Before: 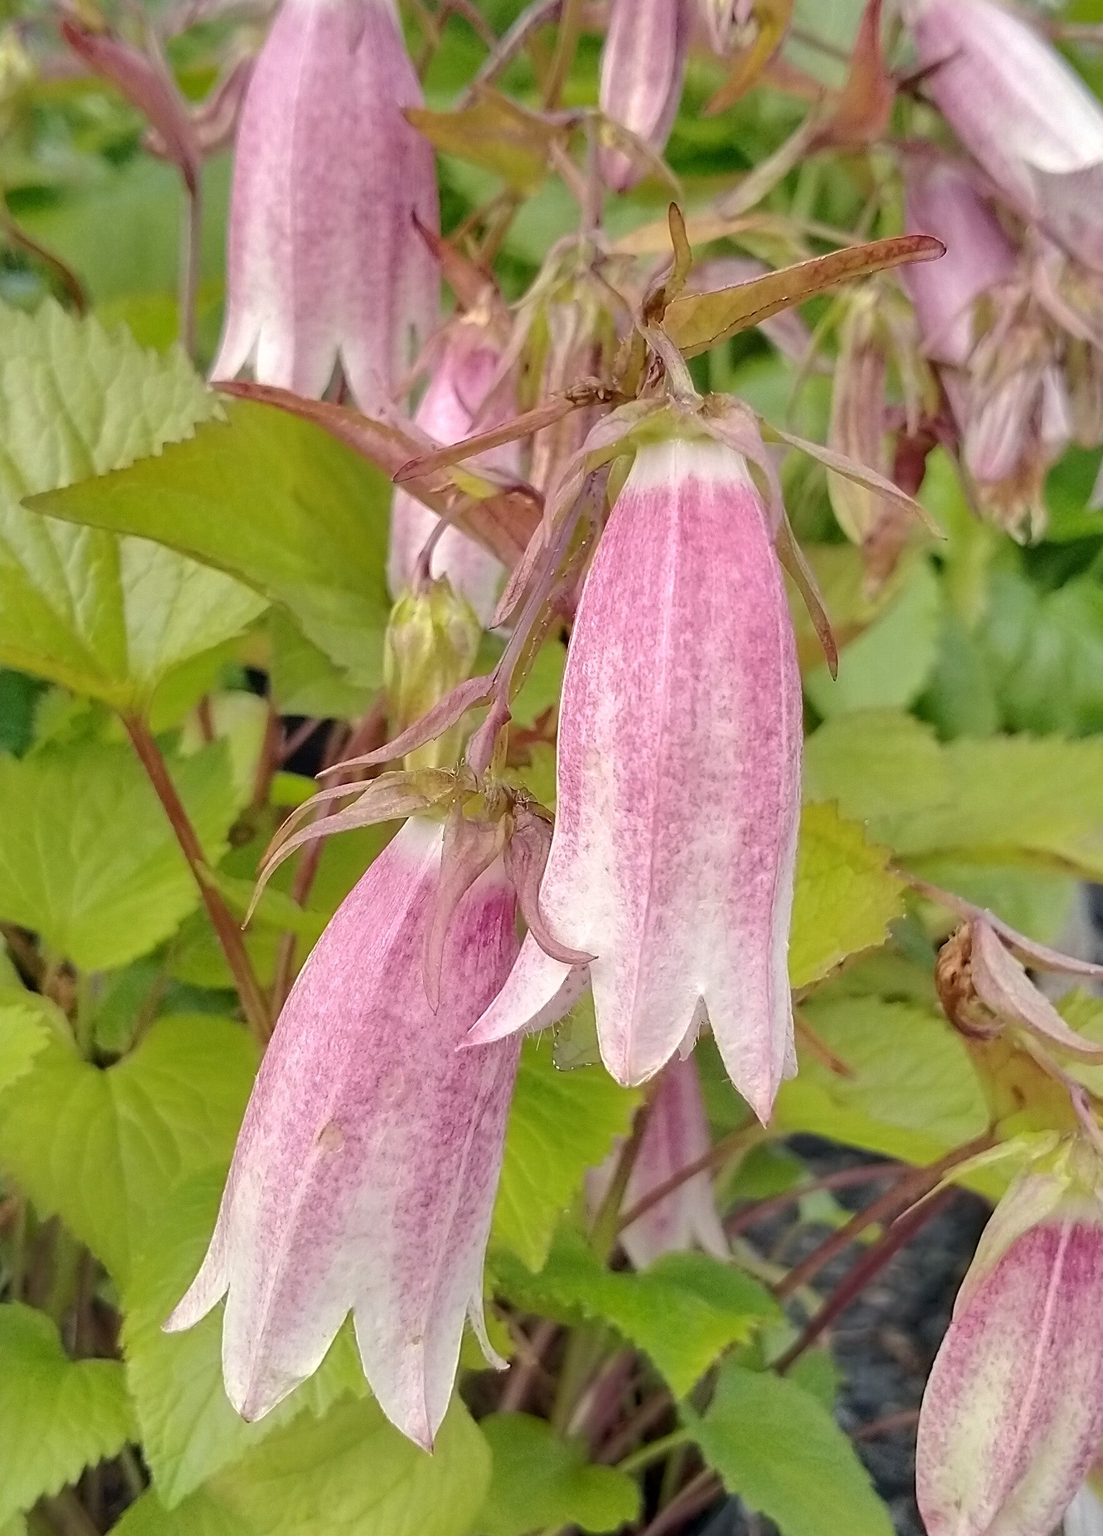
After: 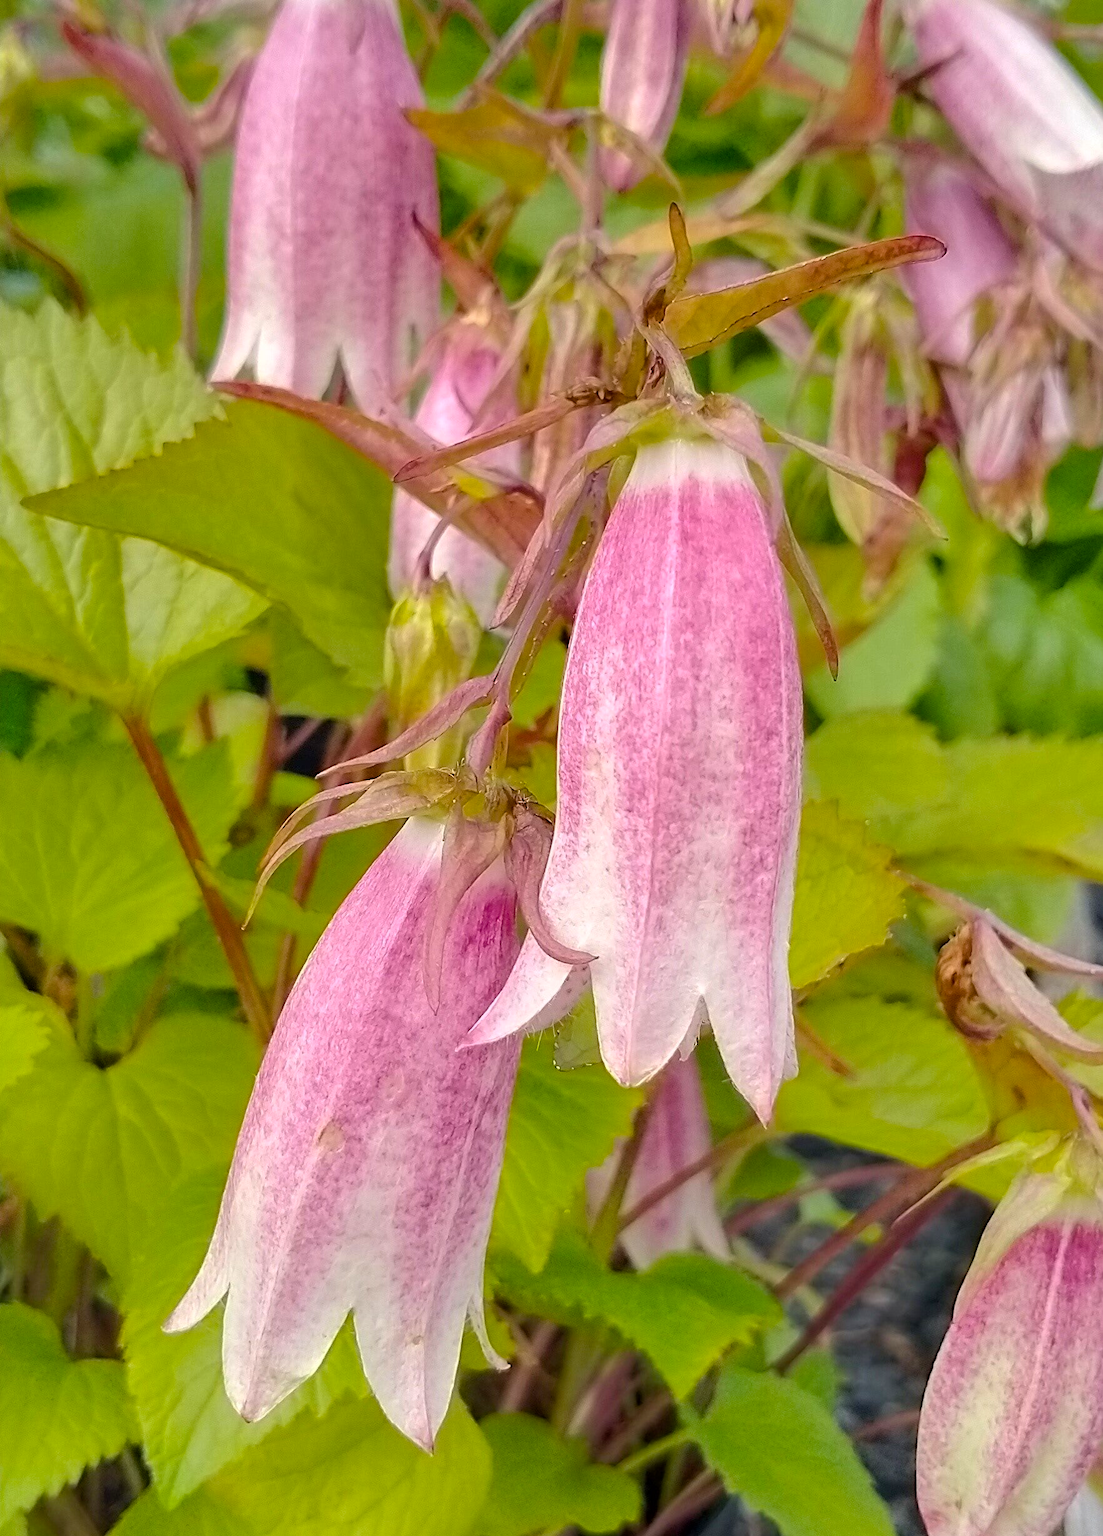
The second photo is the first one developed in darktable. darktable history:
vignetting: fall-off start 116.67%, fall-off radius 59.26%, brightness -0.31, saturation -0.056
color balance rgb: perceptual saturation grading › global saturation 25%, global vibrance 20%
